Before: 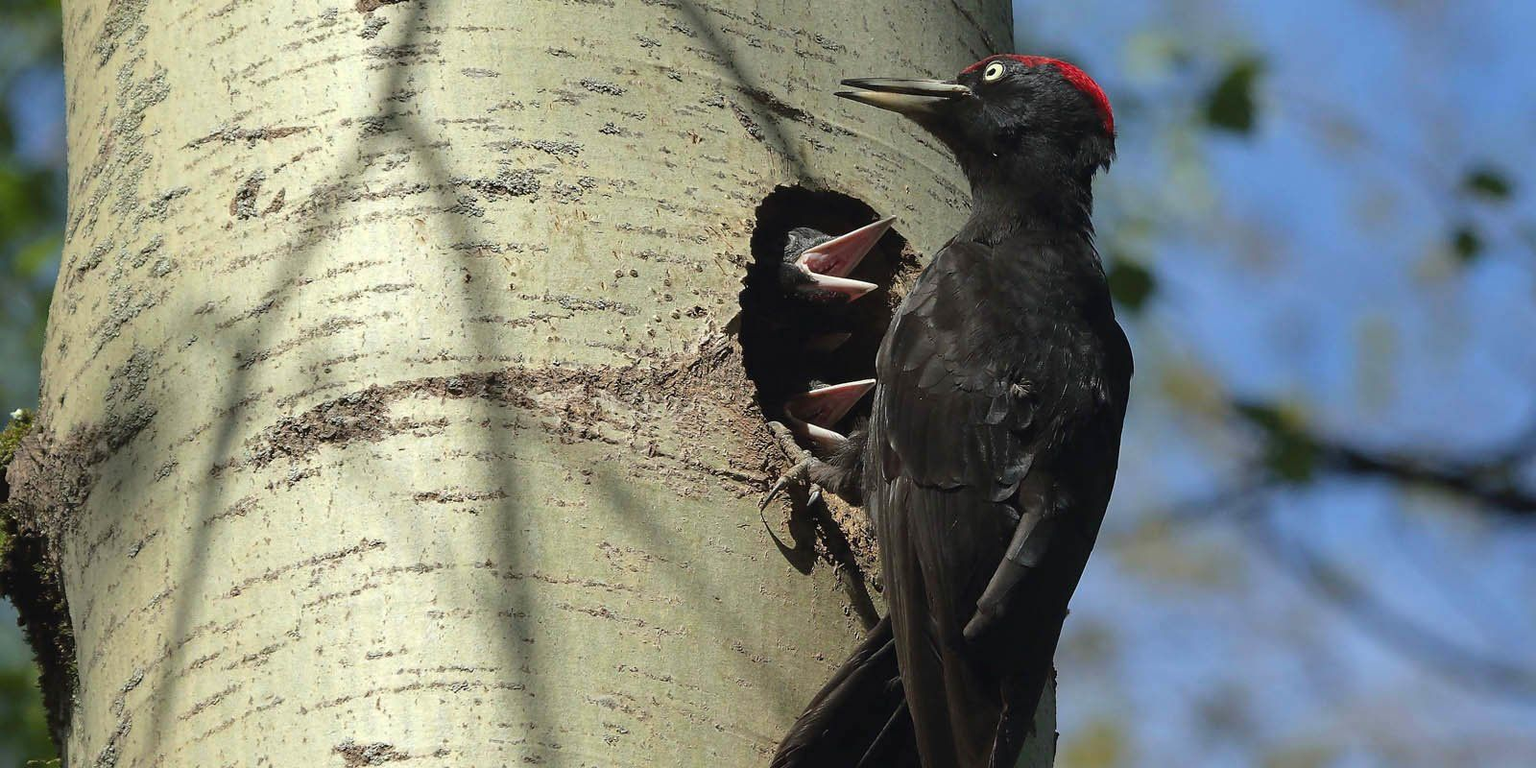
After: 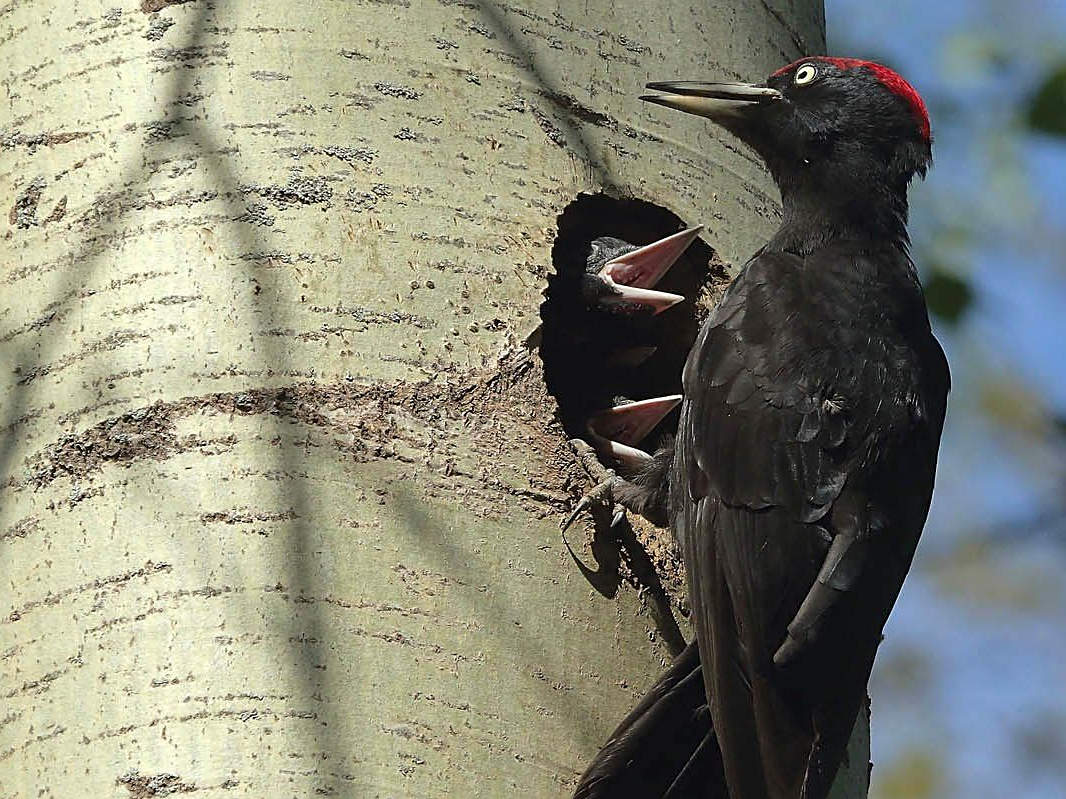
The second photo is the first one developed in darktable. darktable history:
crop and rotate: left 14.436%, right 18.898%
sharpen: on, module defaults
